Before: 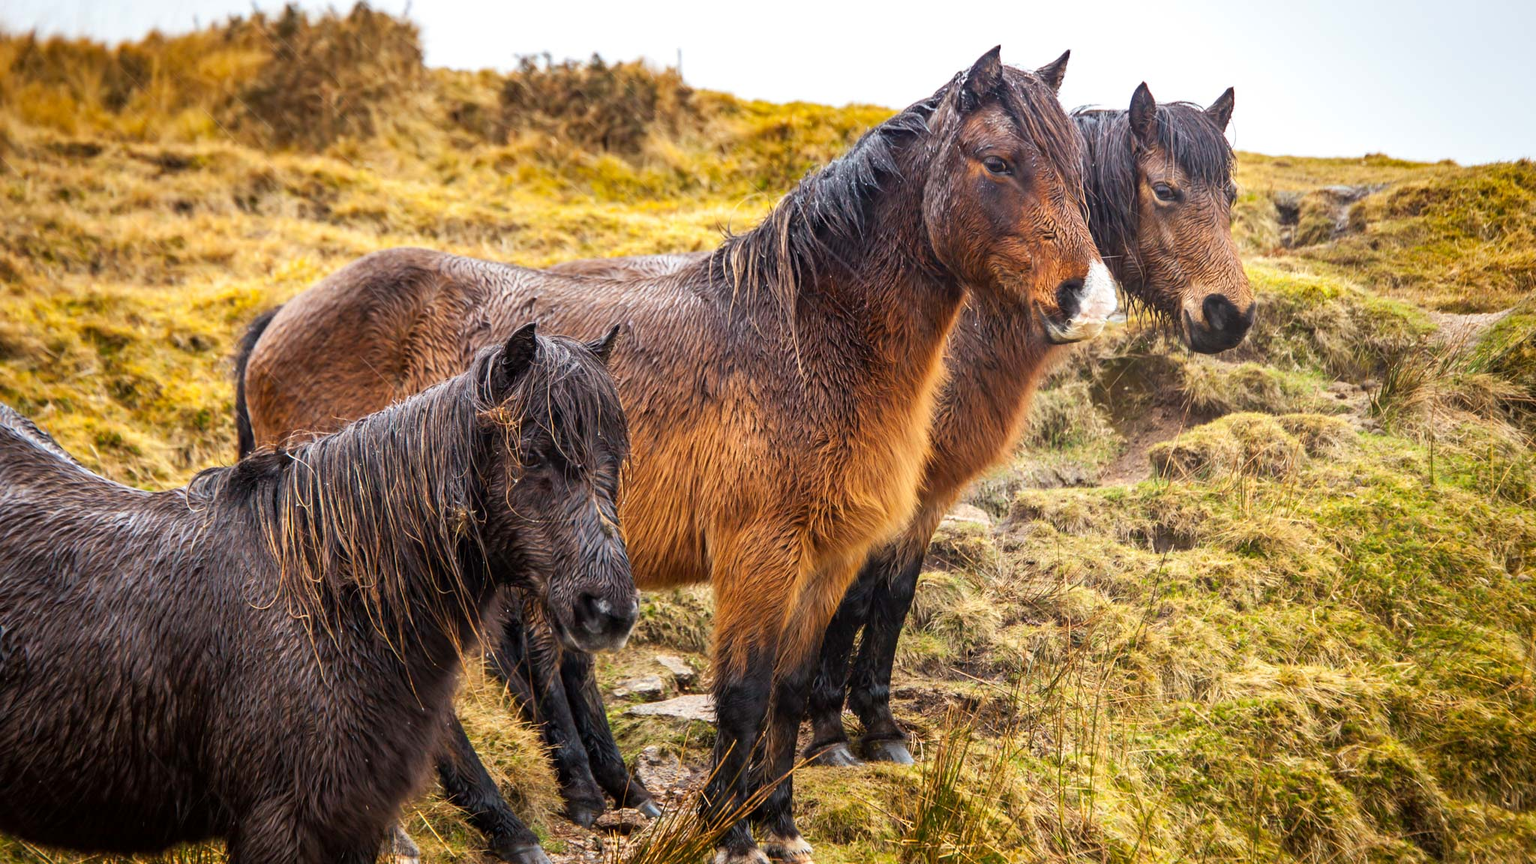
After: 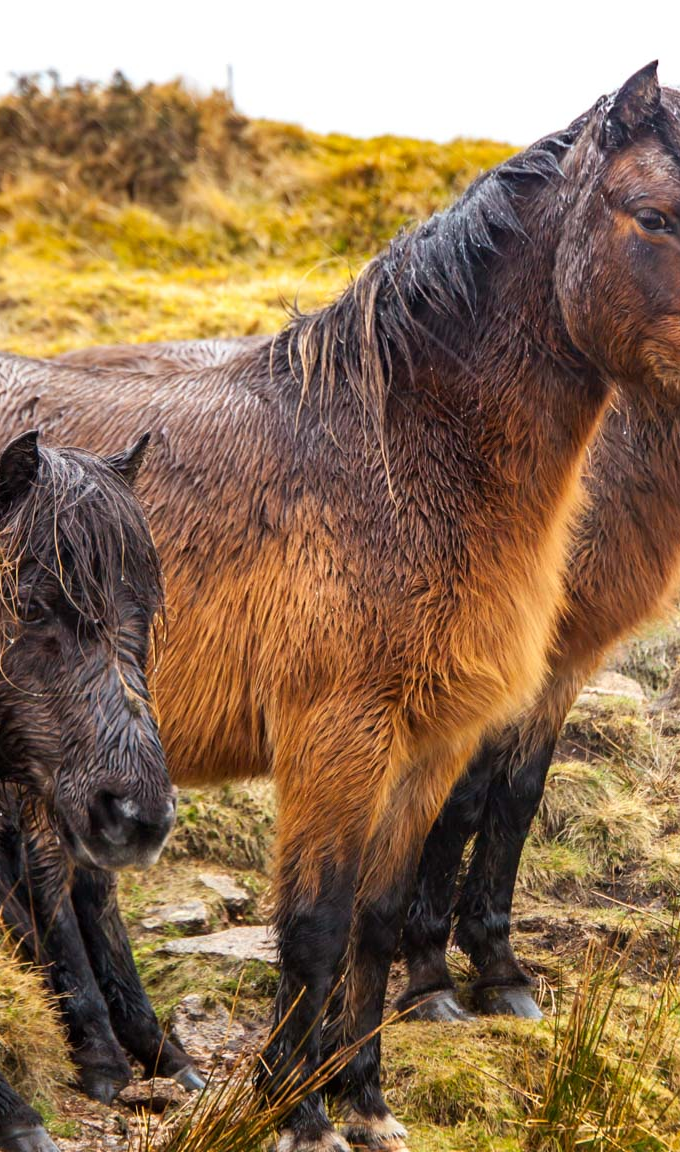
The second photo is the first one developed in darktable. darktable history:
crop: left 33.016%, right 33.758%
